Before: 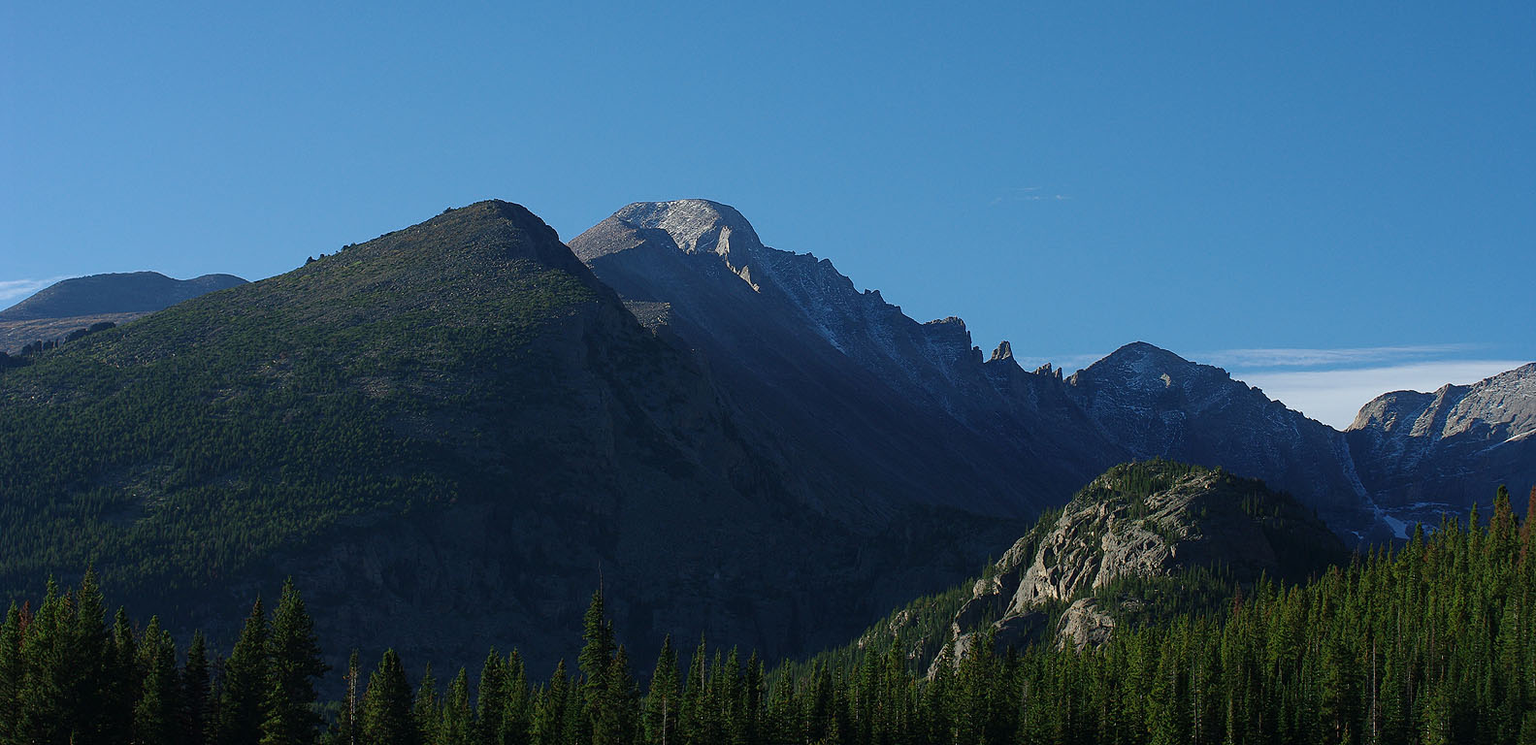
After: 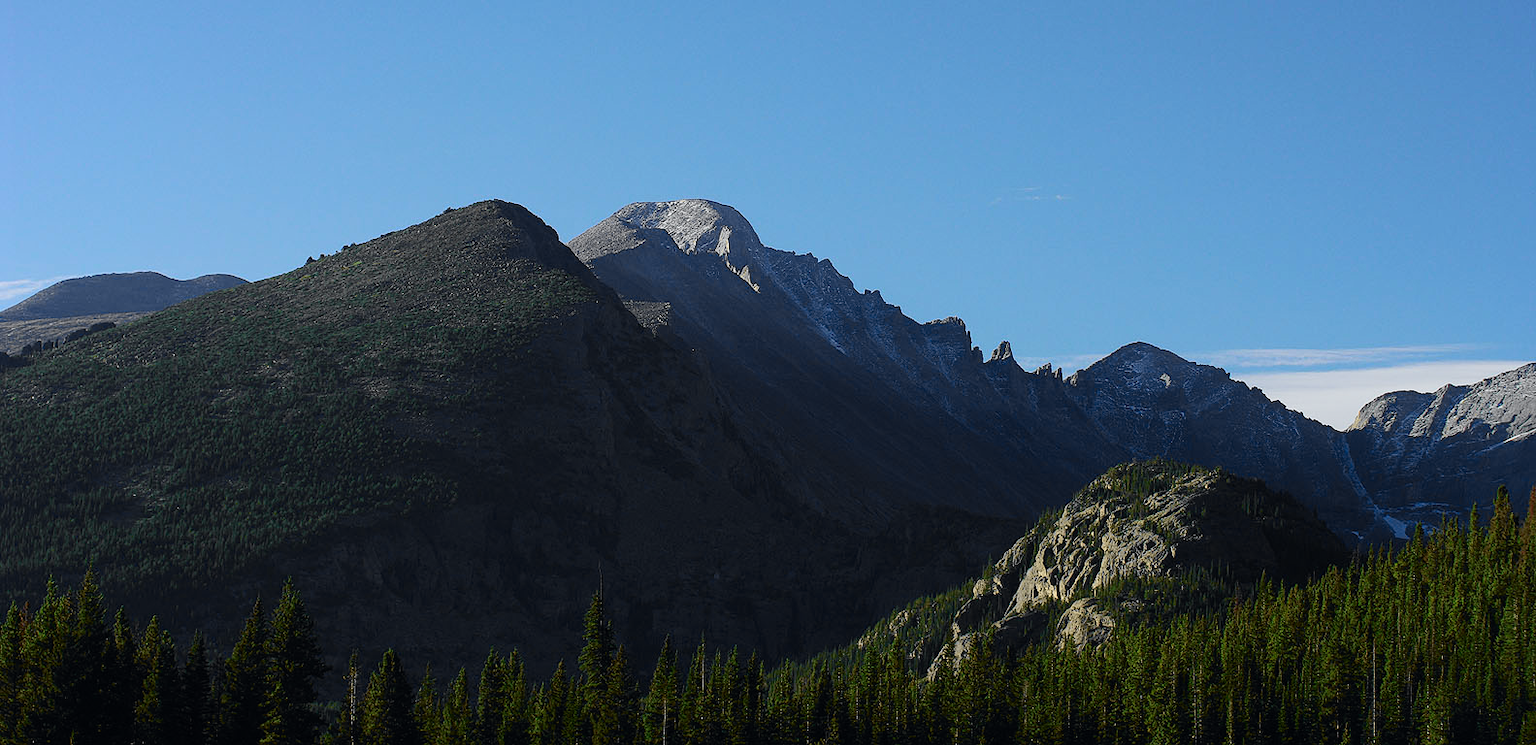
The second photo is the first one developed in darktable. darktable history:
tone curve: curves: ch0 [(0, 0) (0.071, 0.047) (0.266, 0.26) (0.483, 0.554) (0.753, 0.811) (1, 0.983)]; ch1 [(0, 0) (0.346, 0.307) (0.408, 0.387) (0.463, 0.465) (0.482, 0.493) (0.502, 0.5) (0.517, 0.502) (0.55, 0.548) (0.597, 0.61) (0.651, 0.698) (1, 1)]; ch2 [(0, 0) (0.346, 0.34) (0.434, 0.46) (0.485, 0.494) (0.5, 0.494) (0.517, 0.506) (0.526, 0.545) (0.583, 0.61) (0.625, 0.659) (1, 1)], color space Lab, independent channels, preserve colors none
